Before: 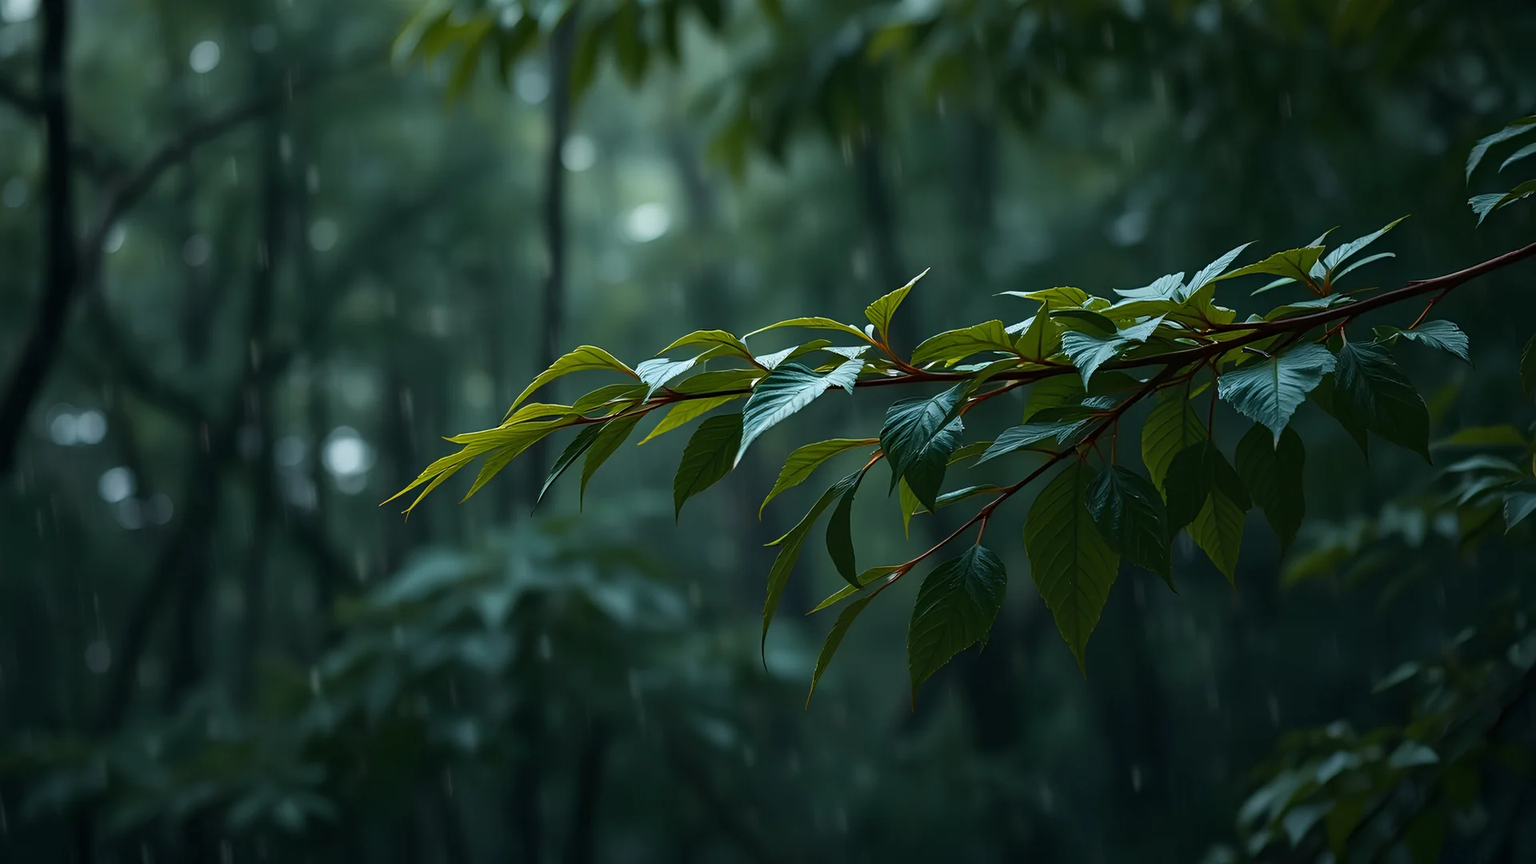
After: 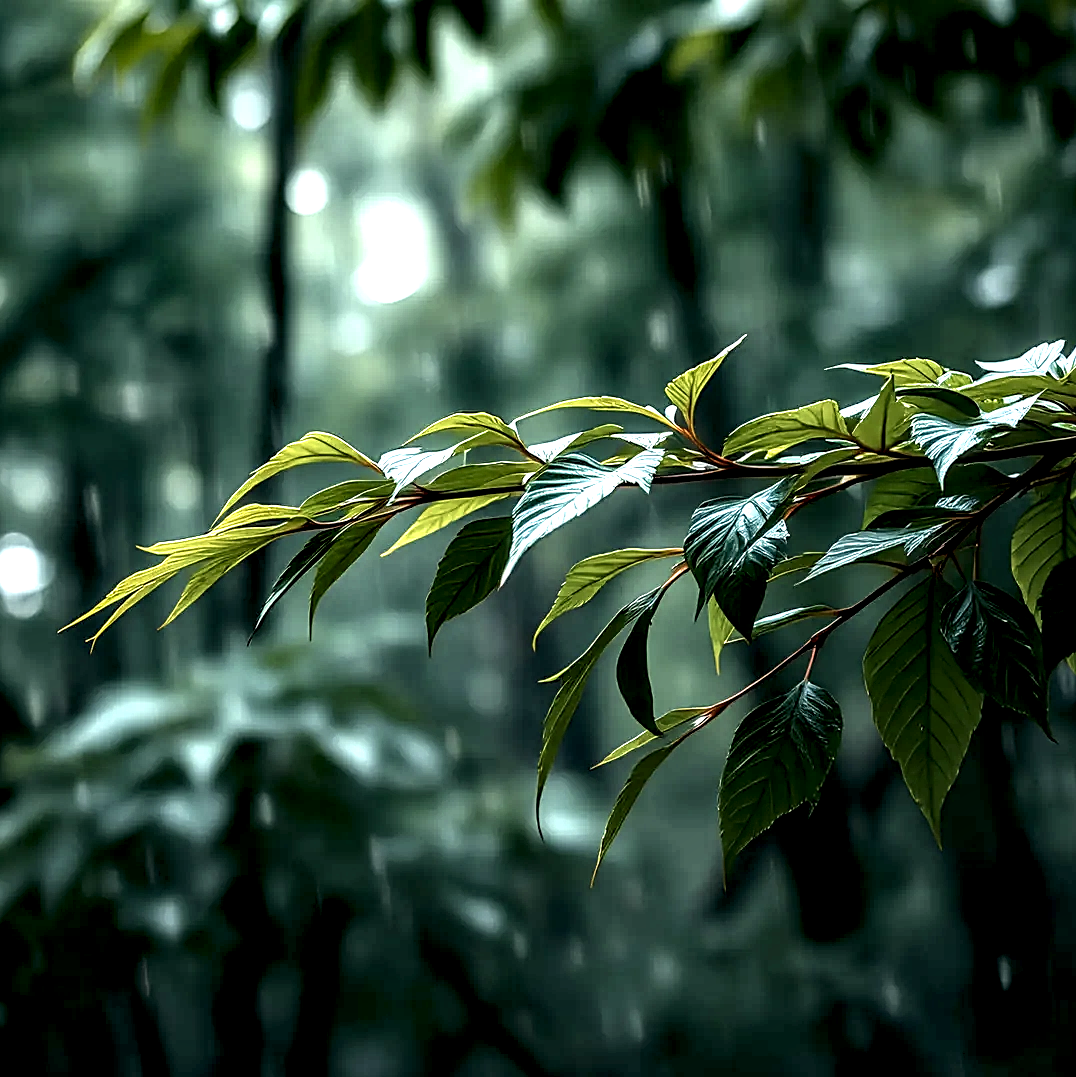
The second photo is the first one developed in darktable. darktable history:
exposure: exposure 0.2 EV, compensate highlight preservation false
local contrast: highlights 115%, shadows 42%, detail 293%
crop: left 21.674%, right 22.086%
color correction: highlights a* 3.22, highlights b* 1.93, saturation 1.19
sharpen: on, module defaults
